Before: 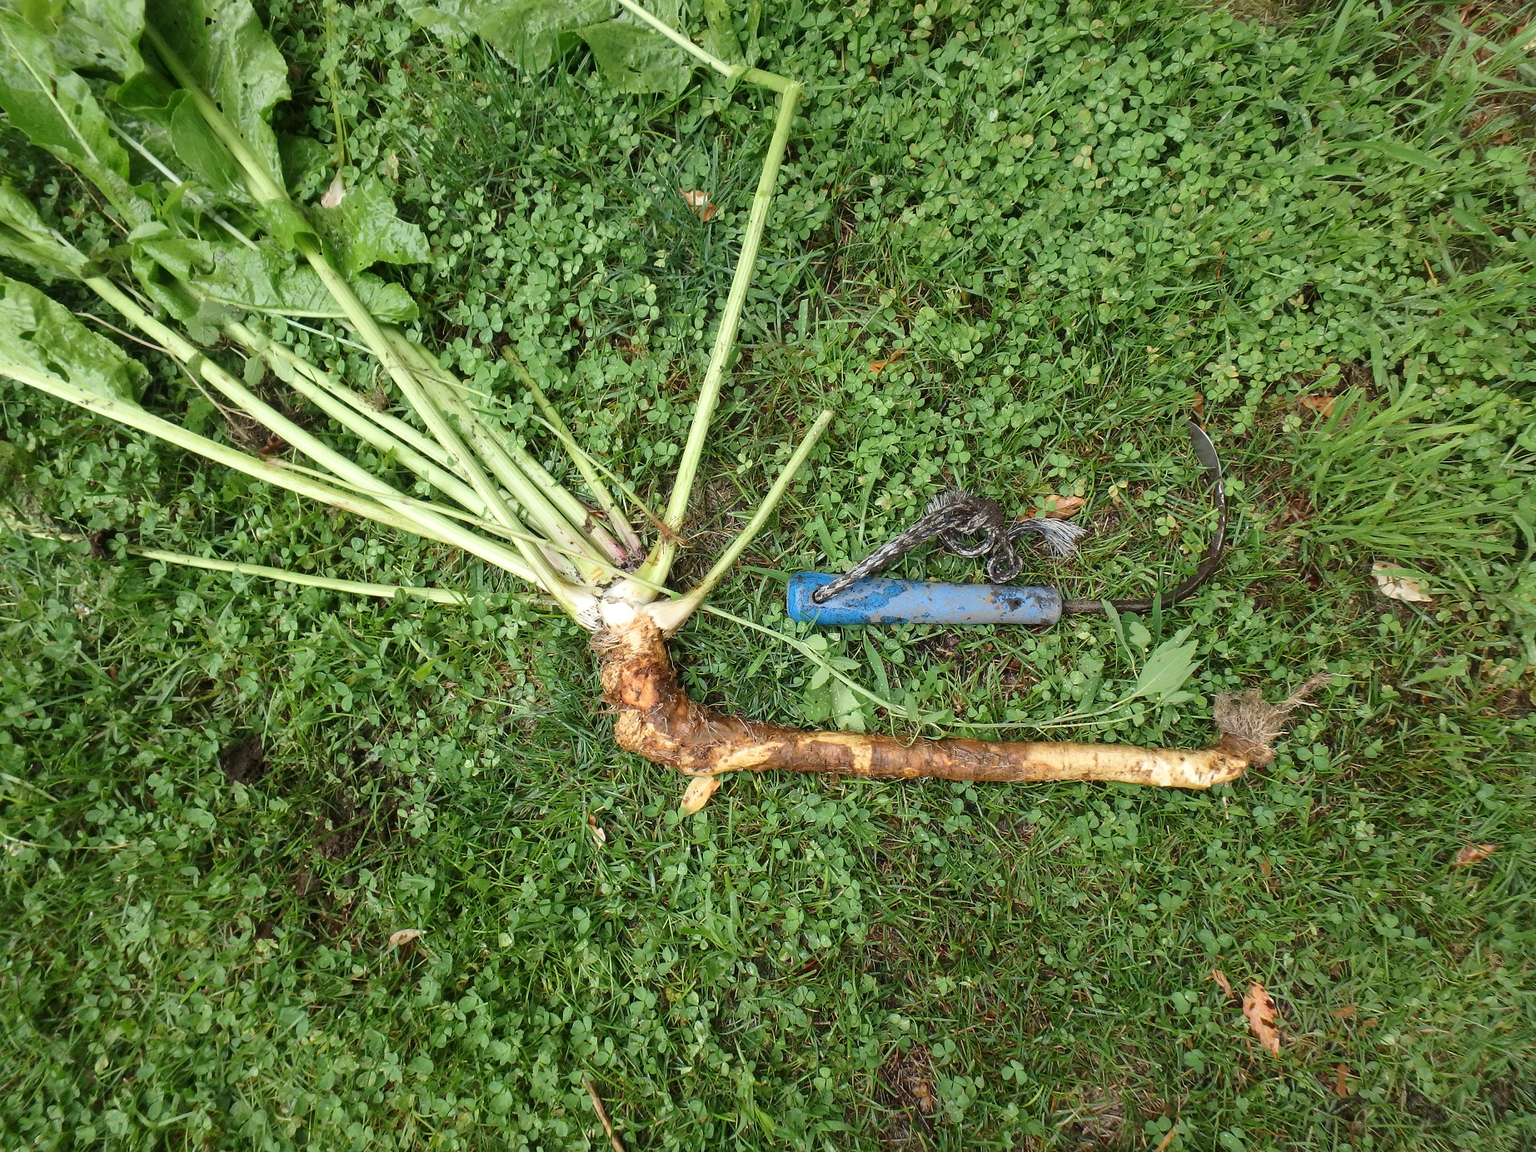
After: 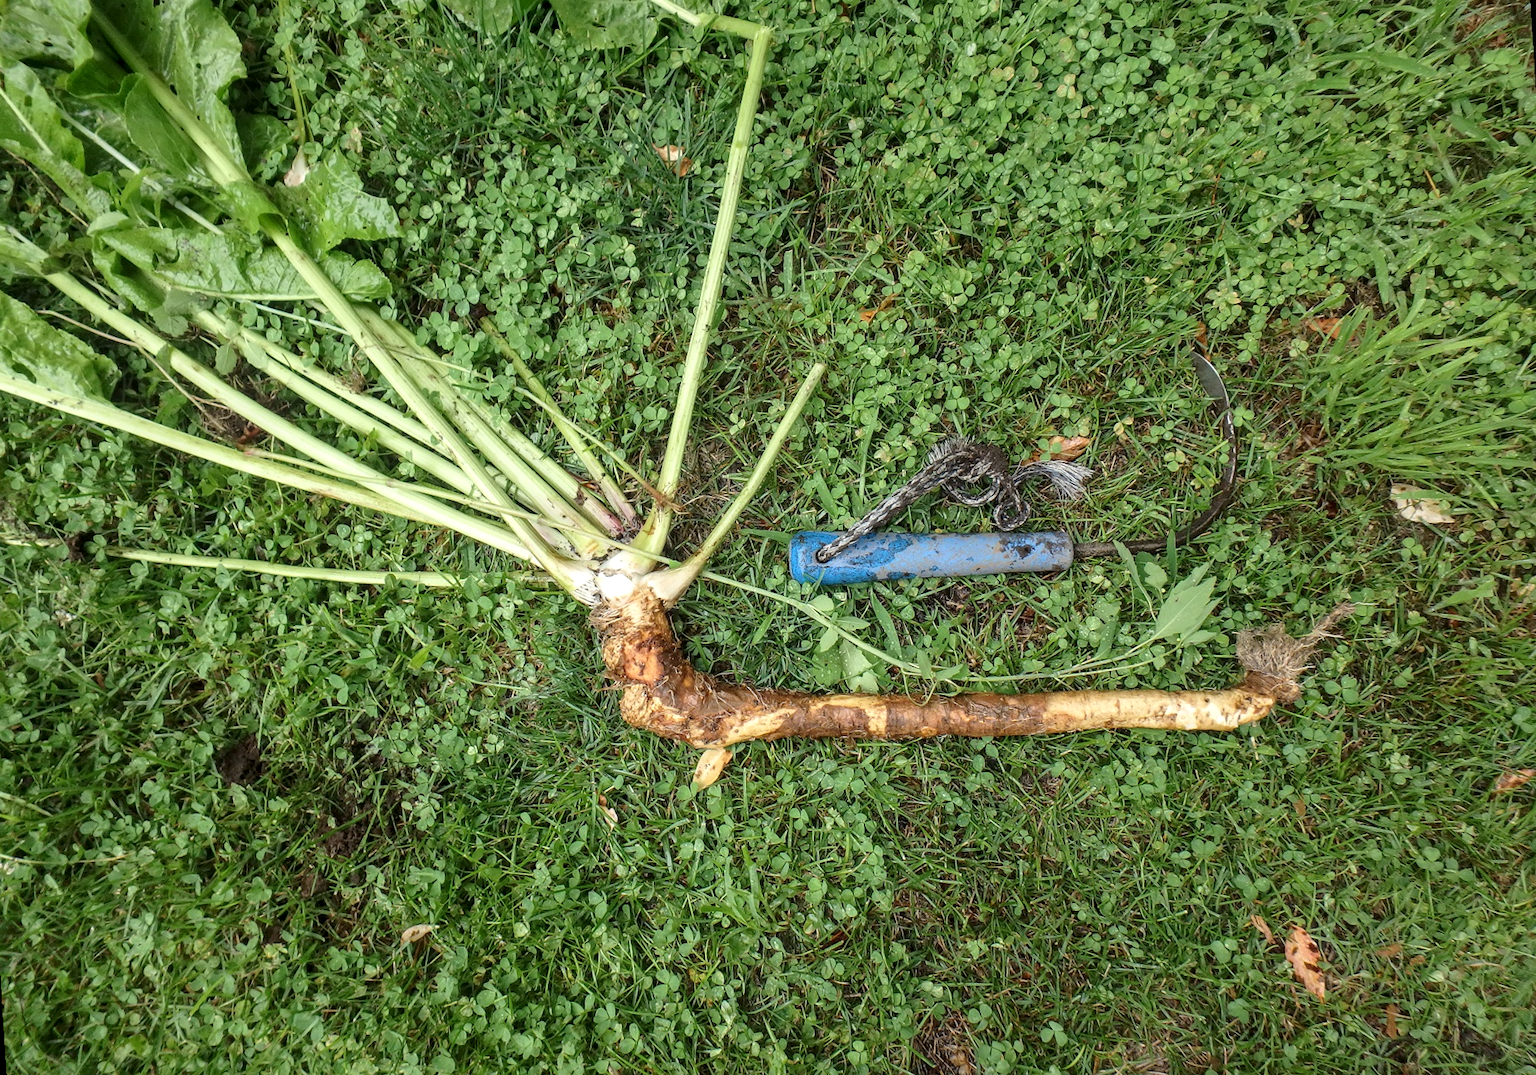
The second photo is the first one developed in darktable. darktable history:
rotate and perspective: rotation -3.52°, crop left 0.036, crop right 0.964, crop top 0.081, crop bottom 0.919
local contrast: on, module defaults
